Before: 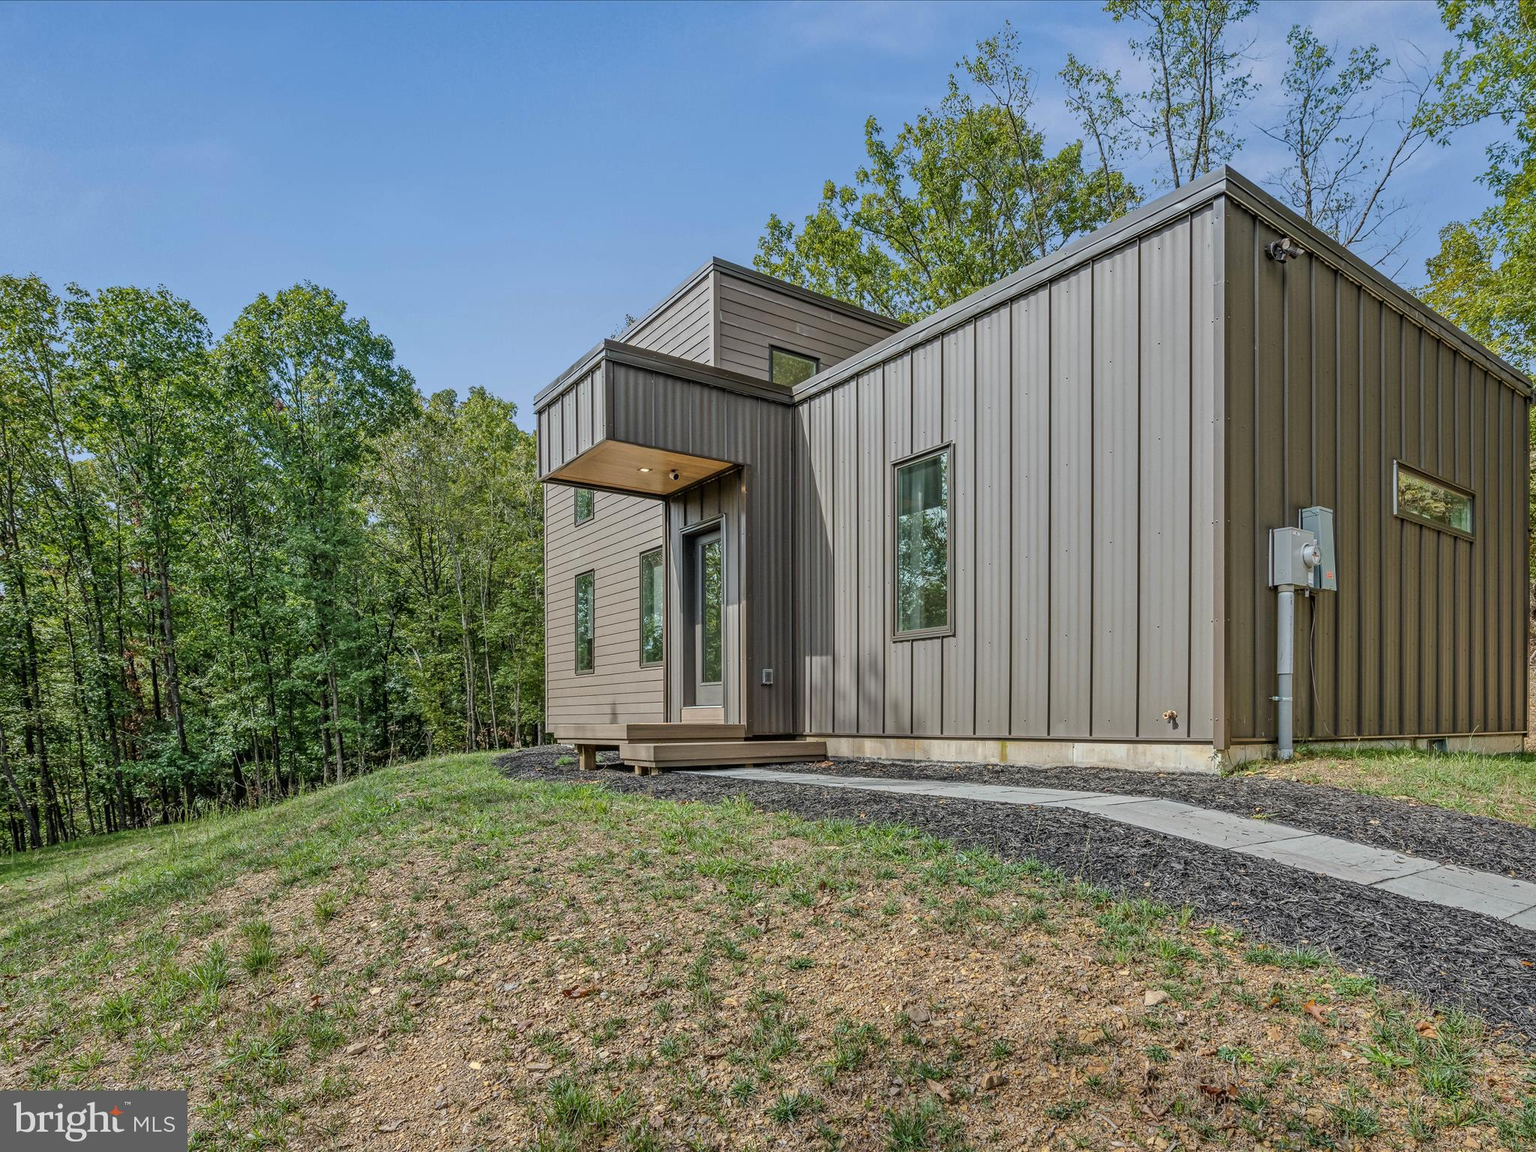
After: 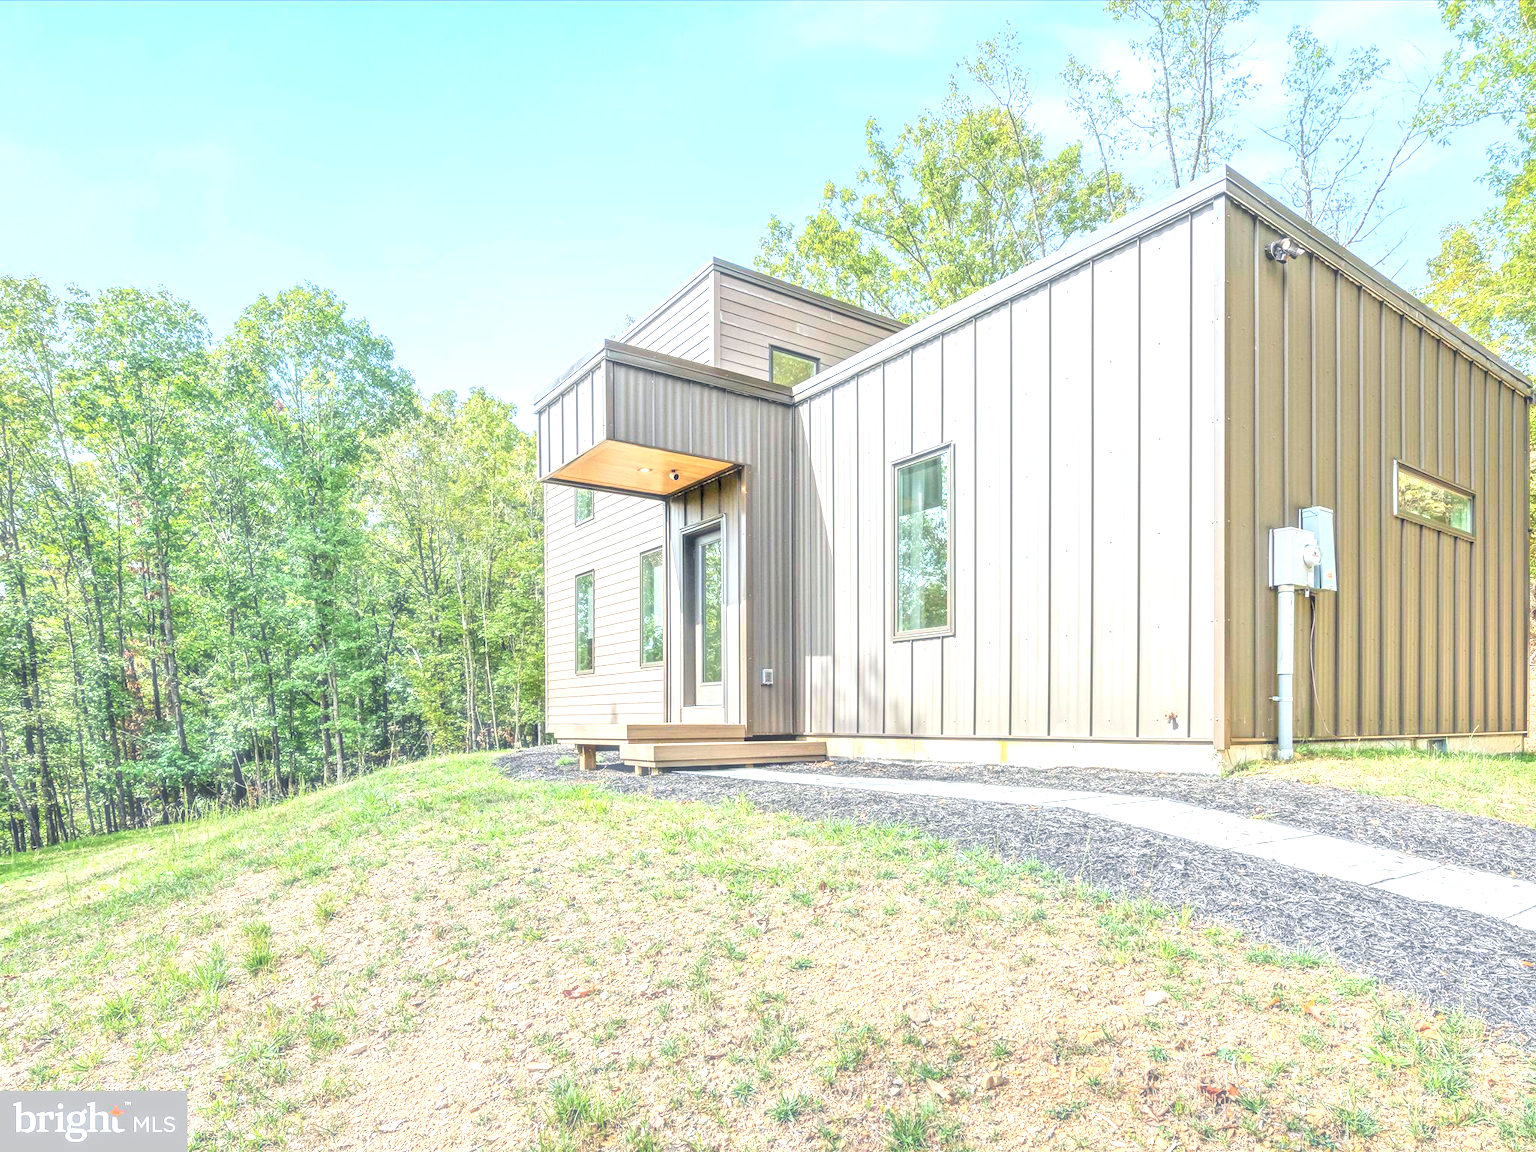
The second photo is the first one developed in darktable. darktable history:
exposure: black level correction 0, exposure 1.675 EV, compensate exposure bias true, compensate highlight preservation false
levels: levels [0.072, 0.414, 0.976]
haze removal: strength -0.1, adaptive false
